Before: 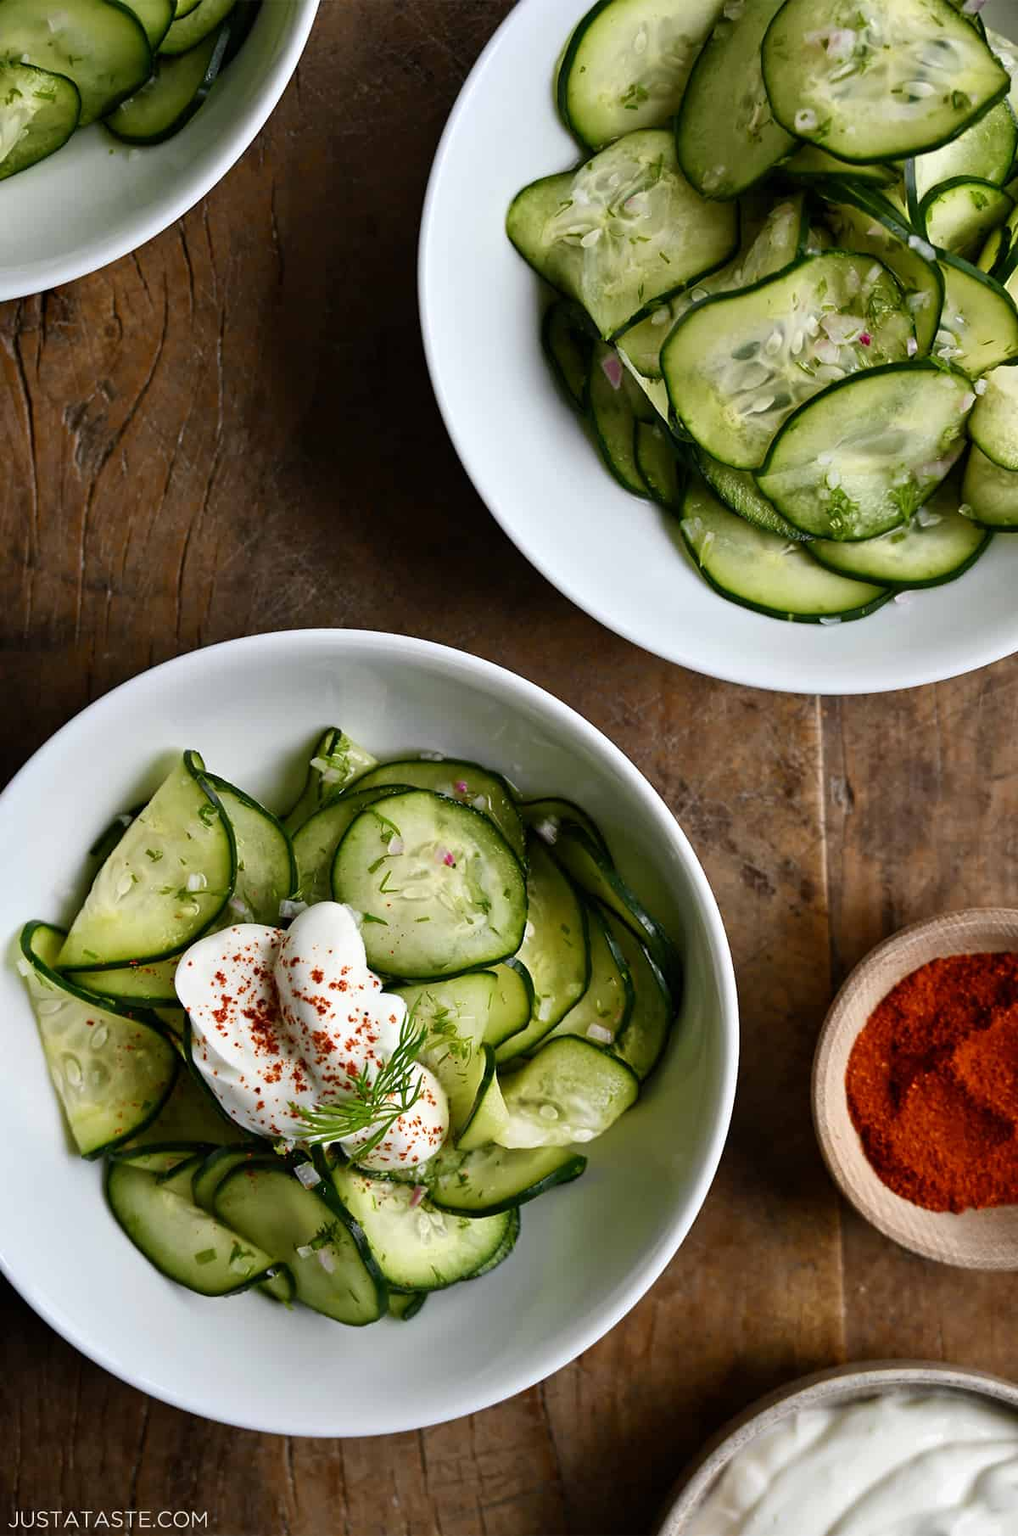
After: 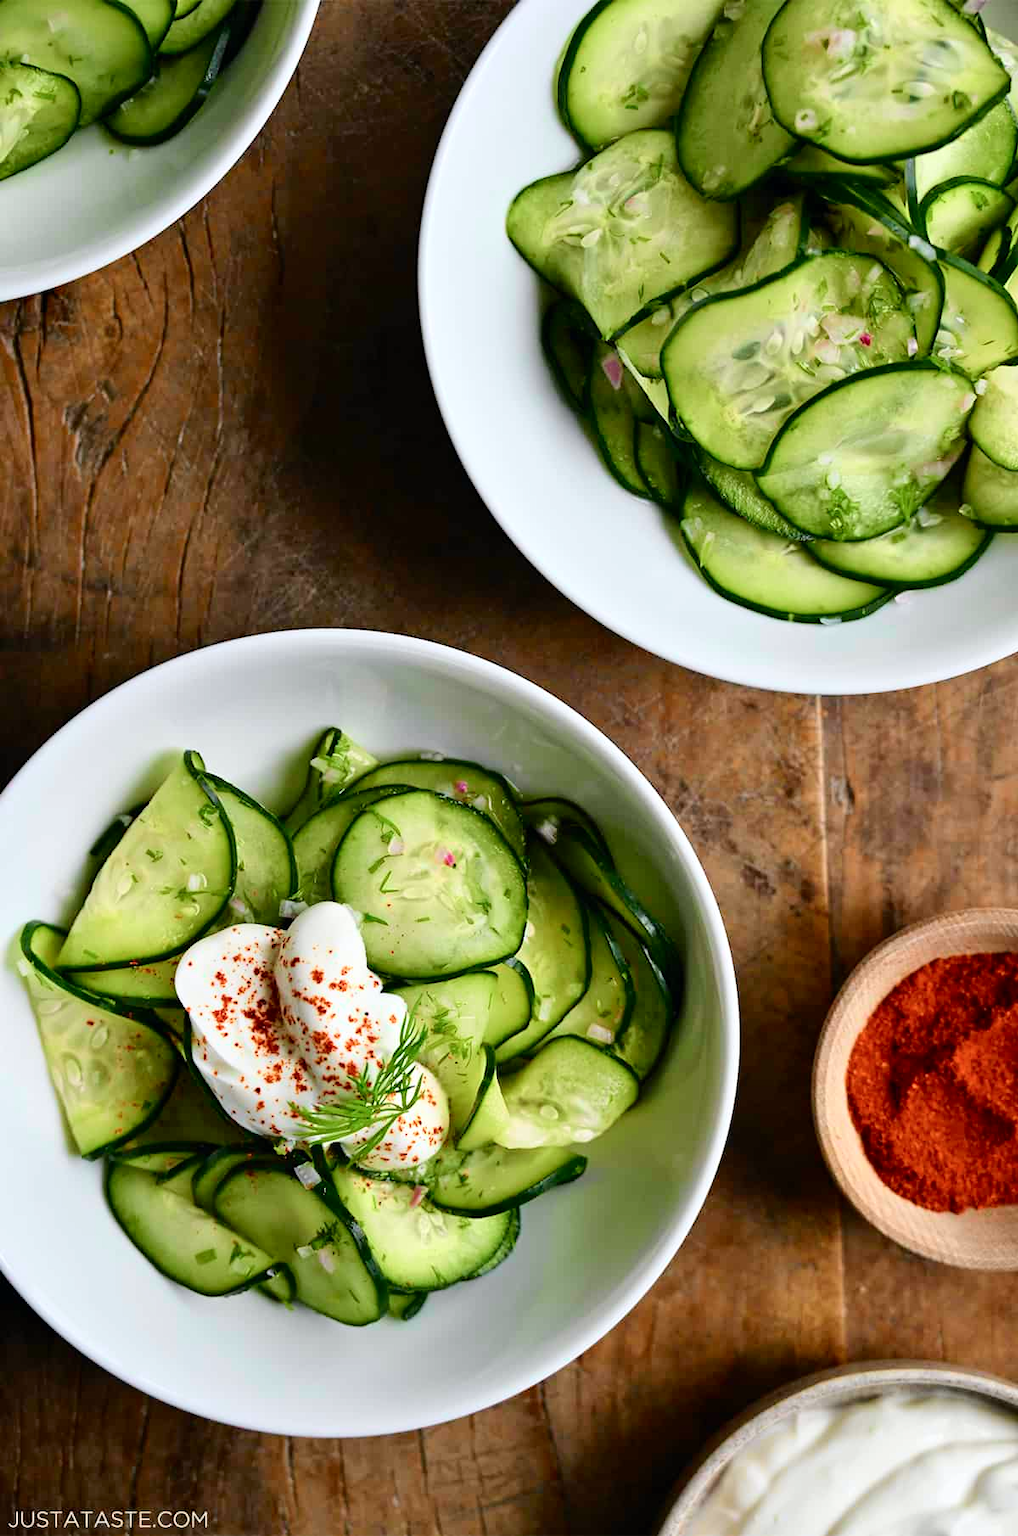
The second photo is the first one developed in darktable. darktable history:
tone curve: curves: ch0 [(0, 0) (0.051, 0.047) (0.102, 0.099) (0.228, 0.275) (0.432, 0.535) (0.695, 0.778) (0.908, 0.946) (1, 1)]; ch1 [(0, 0) (0.339, 0.298) (0.402, 0.363) (0.453, 0.421) (0.483, 0.469) (0.494, 0.493) (0.504, 0.501) (0.527, 0.538) (0.563, 0.595) (0.597, 0.632) (1, 1)]; ch2 [(0, 0) (0.48, 0.48) (0.504, 0.5) (0.539, 0.554) (0.59, 0.63) (0.642, 0.684) (0.824, 0.815) (1, 1)], color space Lab, independent channels, preserve colors none
tone equalizer: on, module defaults
